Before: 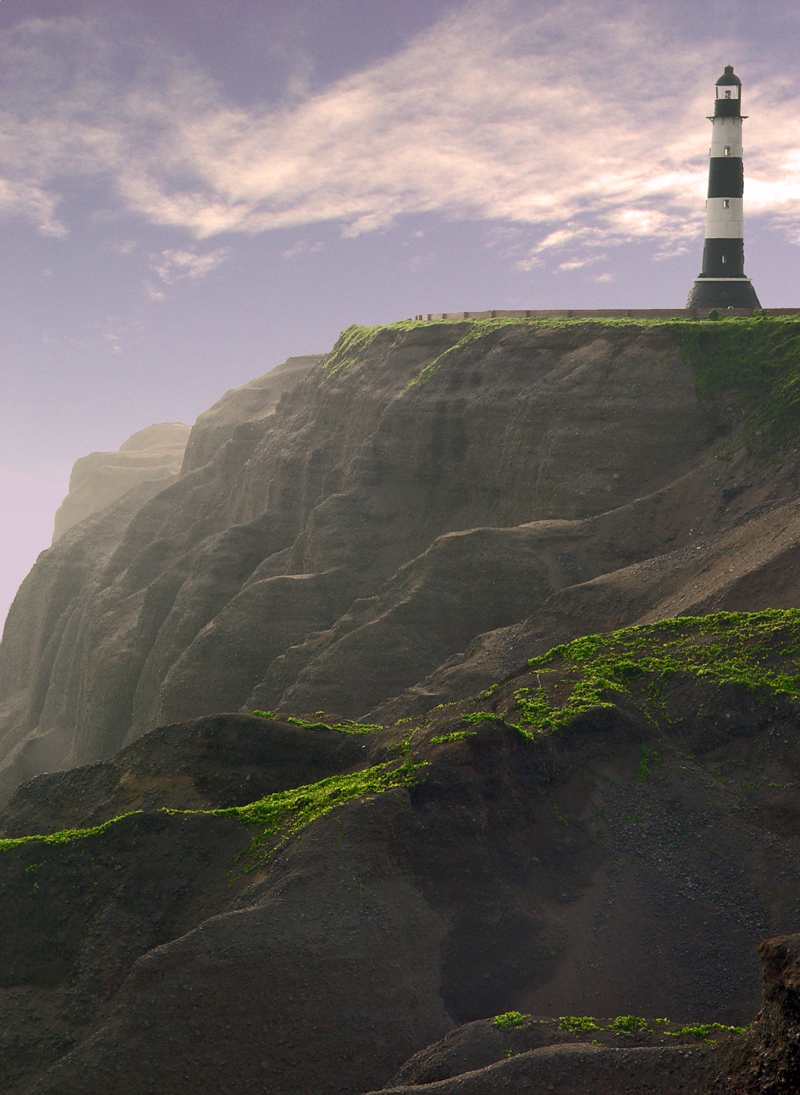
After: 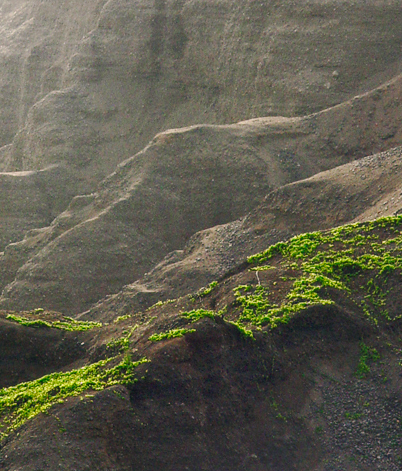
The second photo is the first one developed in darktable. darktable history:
local contrast: on, module defaults
crop: left 35.155%, top 36.88%, right 14.578%, bottom 20.1%
base curve: curves: ch0 [(0, 0) (0.025, 0.046) (0.112, 0.277) (0.467, 0.74) (0.814, 0.929) (1, 0.942)], preserve colors none
